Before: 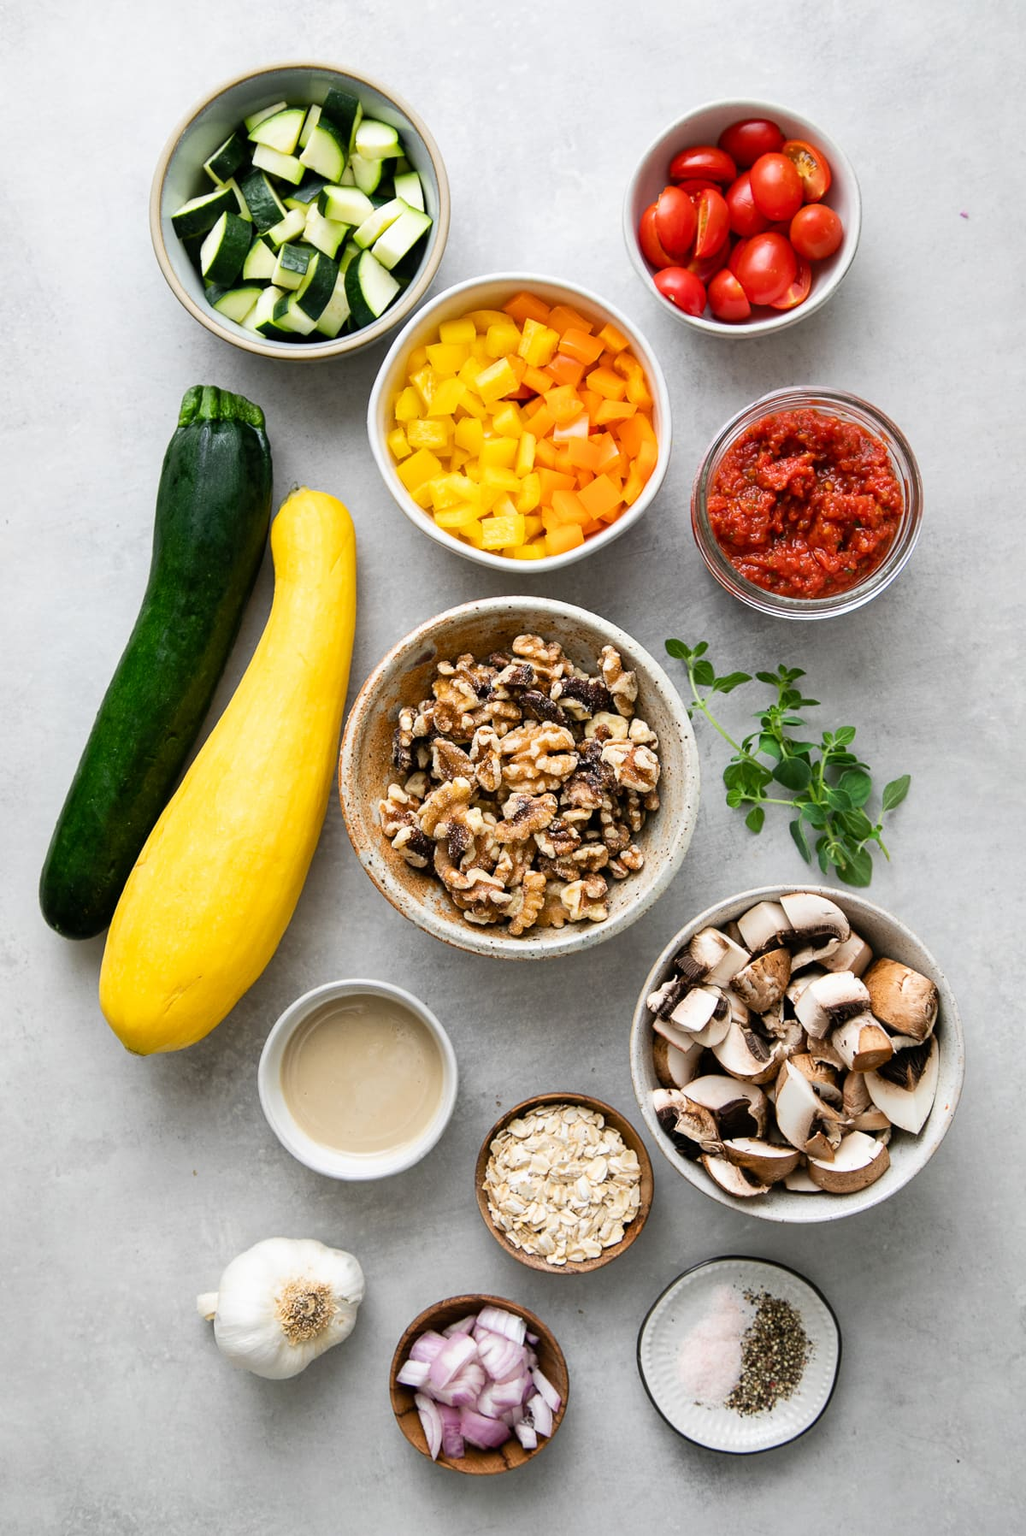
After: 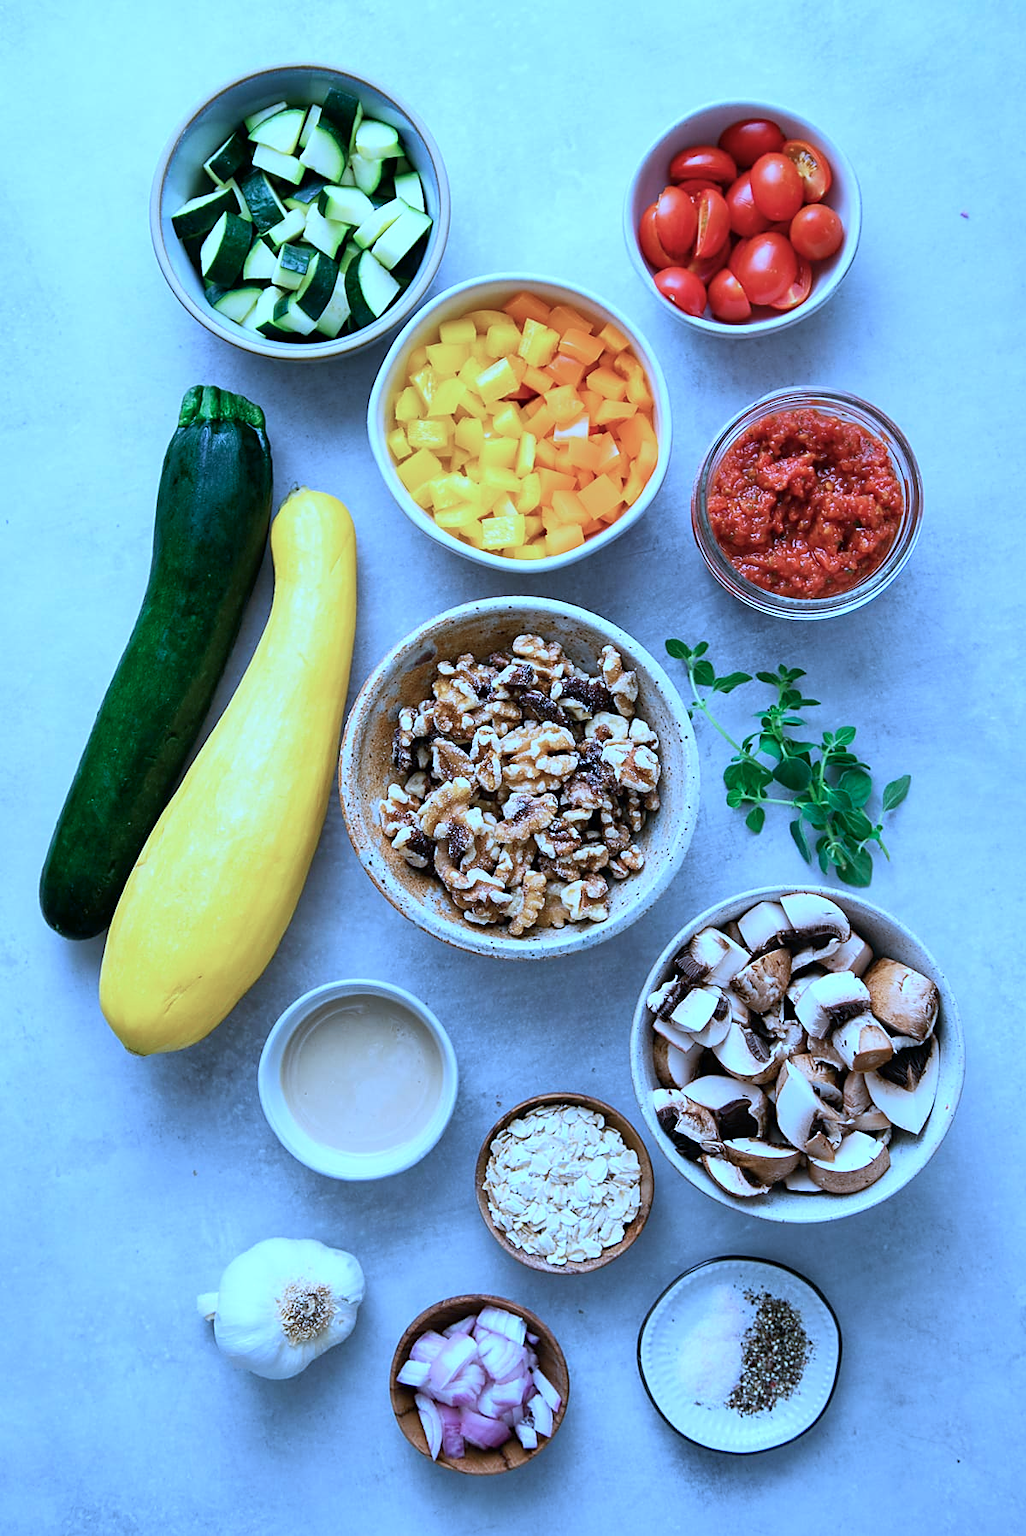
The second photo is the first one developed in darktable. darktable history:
shadows and highlights: shadows 29.7, highlights -30.47, low approximation 0.01, soften with gaussian
sharpen: radius 1.895, amount 0.408, threshold 1.269
color calibration: illuminant as shot in camera, x 0.44, y 0.413, temperature 2868.34 K
